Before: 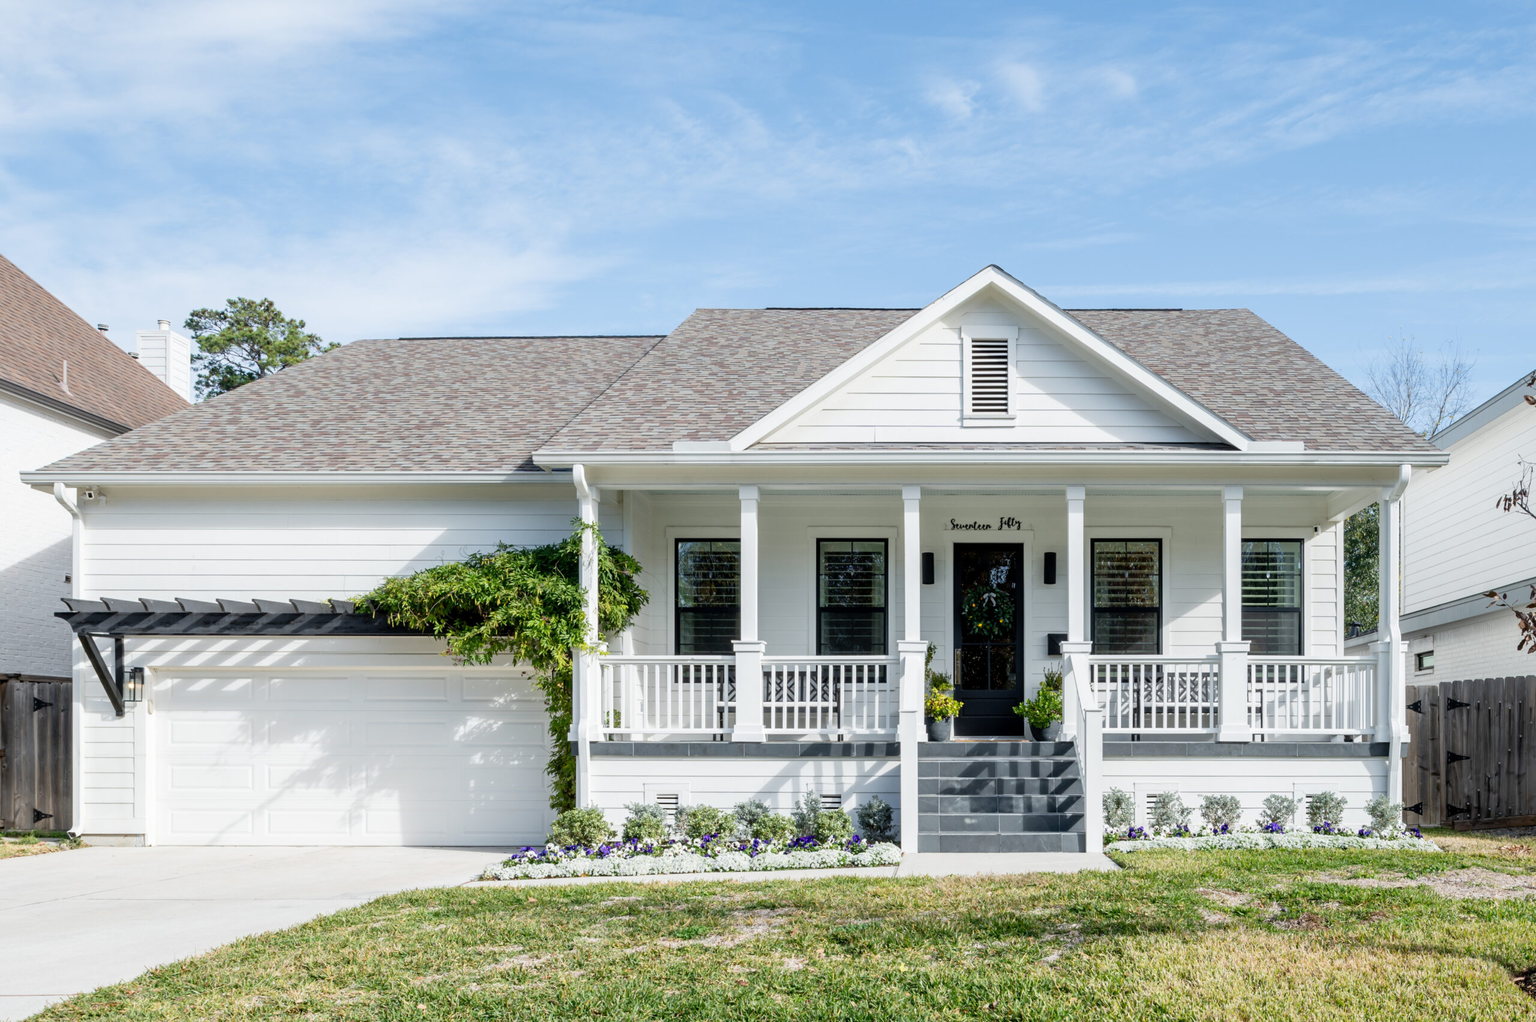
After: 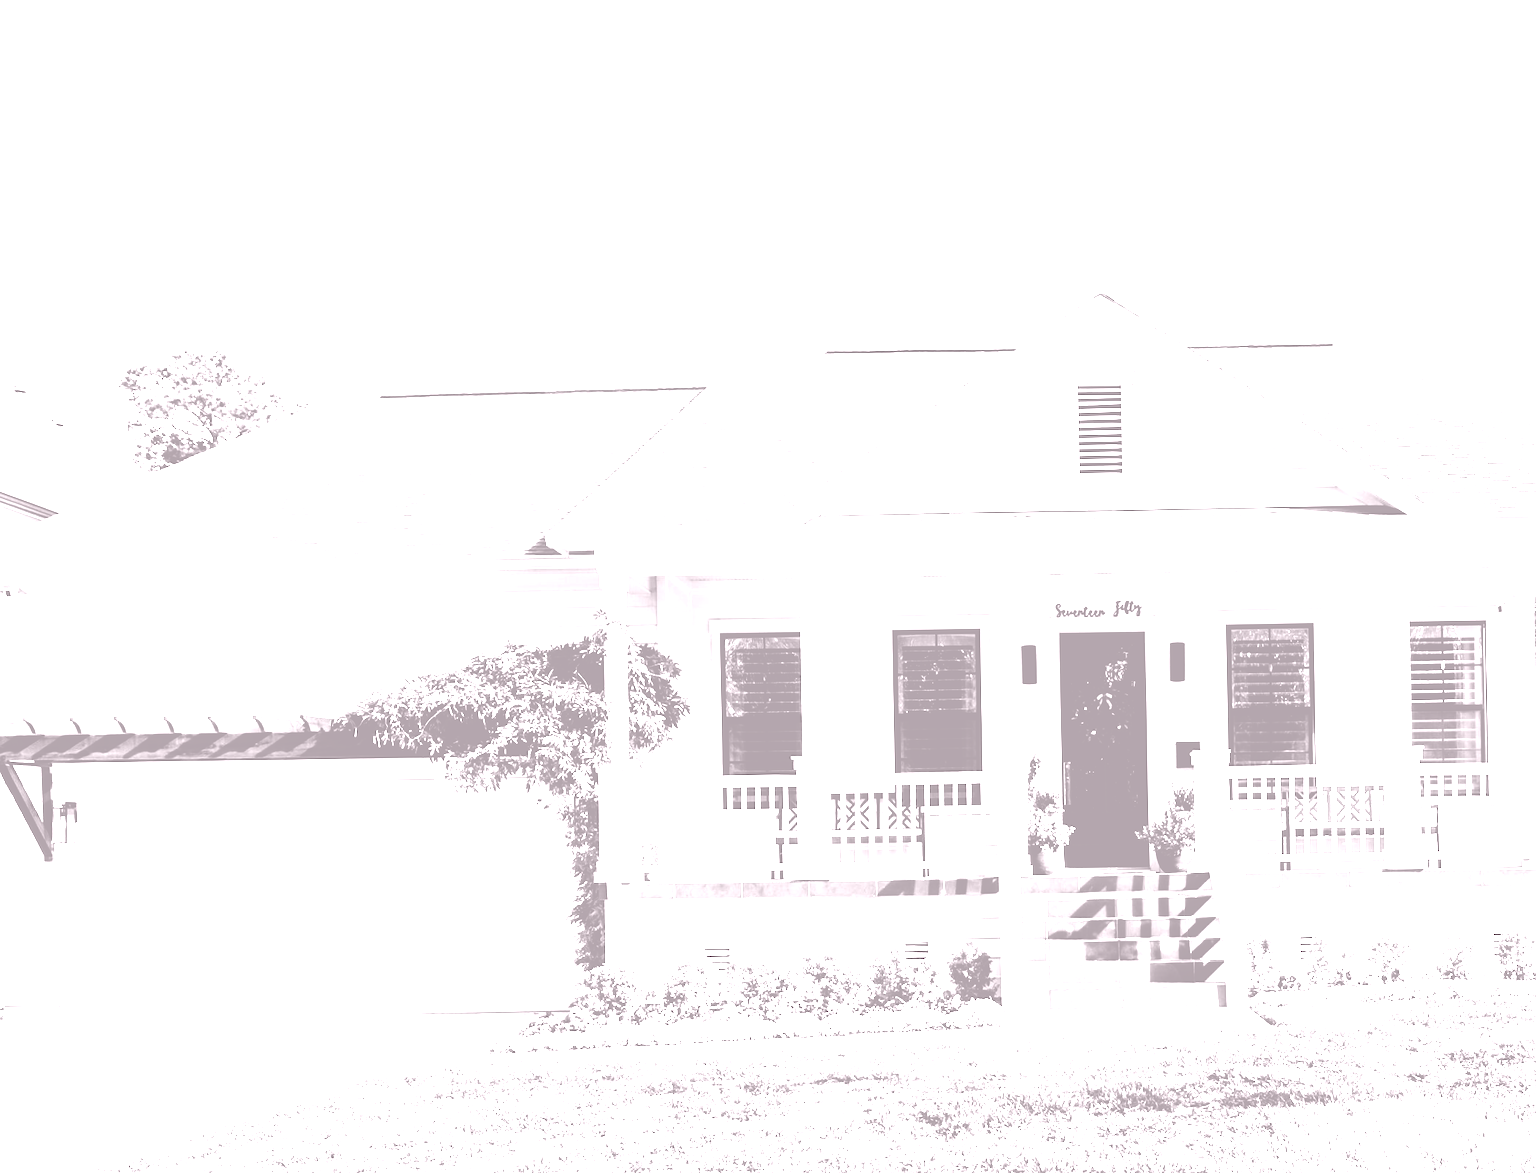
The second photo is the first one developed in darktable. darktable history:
crop and rotate: angle 1°, left 4.281%, top 0.642%, right 11.383%, bottom 2.486%
exposure: exposure 1.2 EV, compensate highlight preservation false
colorize: hue 25.2°, saturation 83%, source mix 82%, lightness 79%, version 1
base curve: curves: ch0 [(0, 0.036) (0.083, 0.04) (0.804, 1)], preserve colors none
